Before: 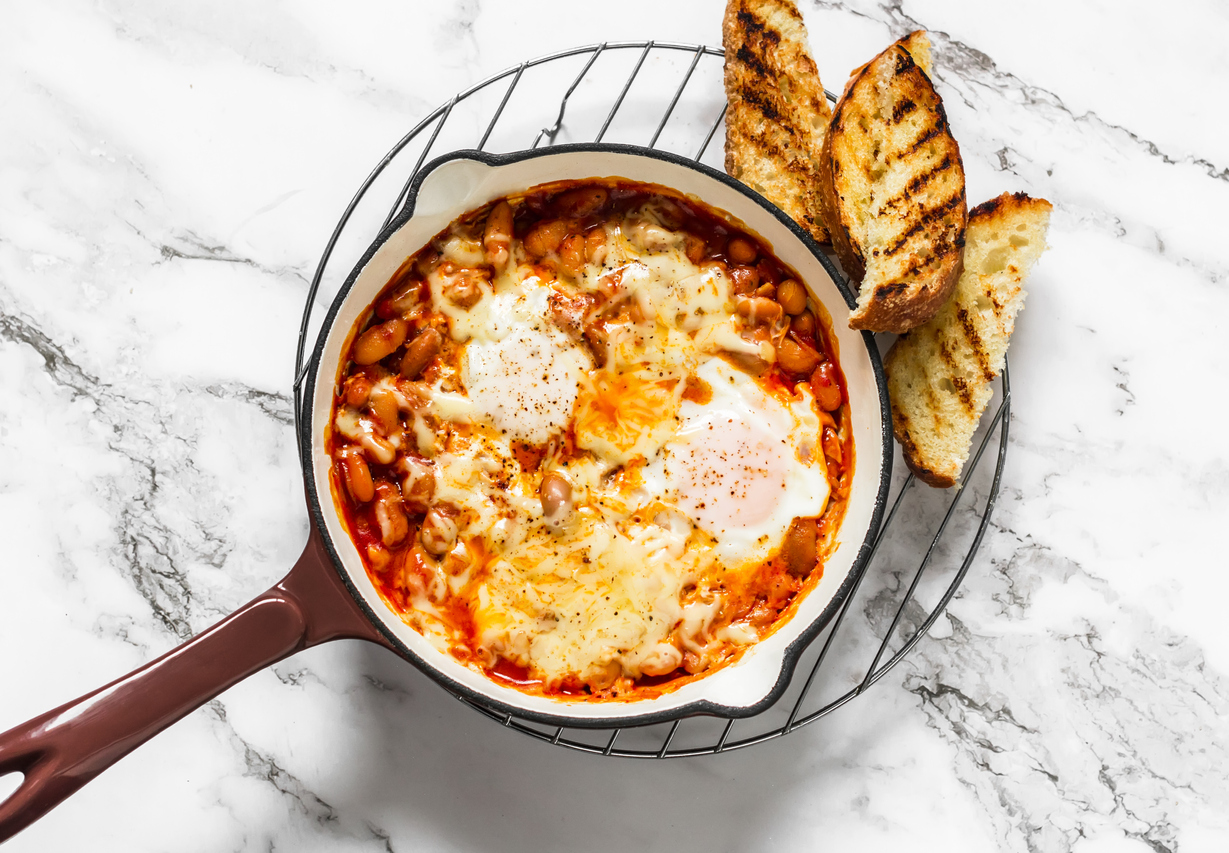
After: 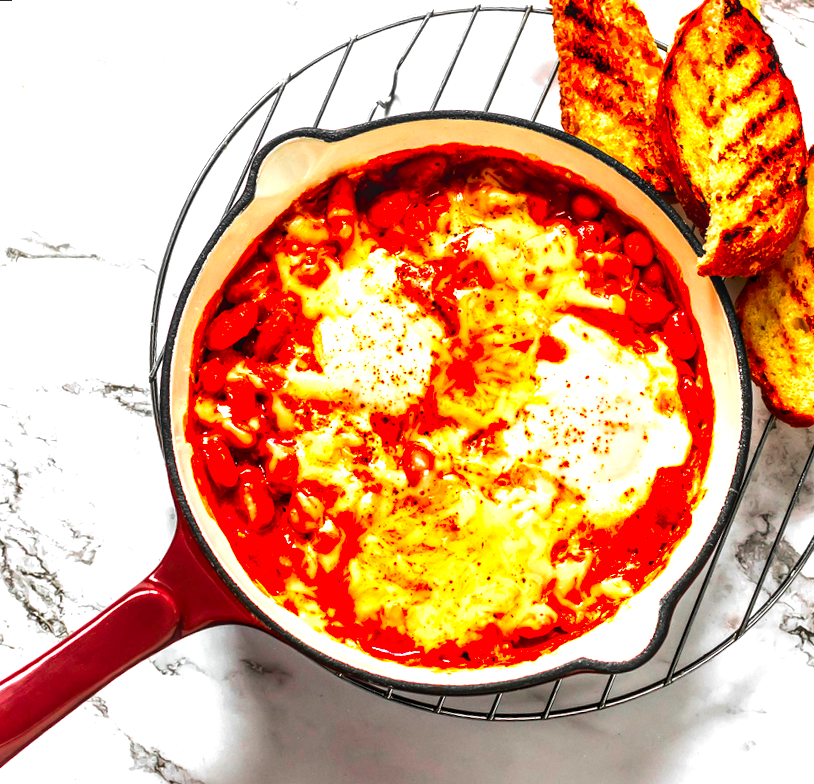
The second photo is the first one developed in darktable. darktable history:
crop and rotate: left 9.061%, right 20.142%
color correction: saturation 2.15
rotate and perspective: rotation -4.57°, crop left 0.054, crop right 0.944, crop top 0.087, crop bottom 0.914
local contrast: on, module defaults
tone equalizer: -8 EV -0.75 EV, -7 EV -0.7 EV, -6 EV -0.6 EV, -5 EV -0.4 EV, -3 EV 0.4 EV, -2 EV 0.6 EV, -1 EV 0.7 EV, +0 EV 0.75 EV, edges refinement/feathering 500, mask exposure compensation -1.57 EV, preserve details no
base curve: curves: ch0 [(0, 0) (0.303, 0.277) (1, 1)]
contrast equalizer: octaves 7, y [[0.6 ×6], [0.55 ×6], [0 ×6], [0 ×6], [0 ×6]], mix 0.15
